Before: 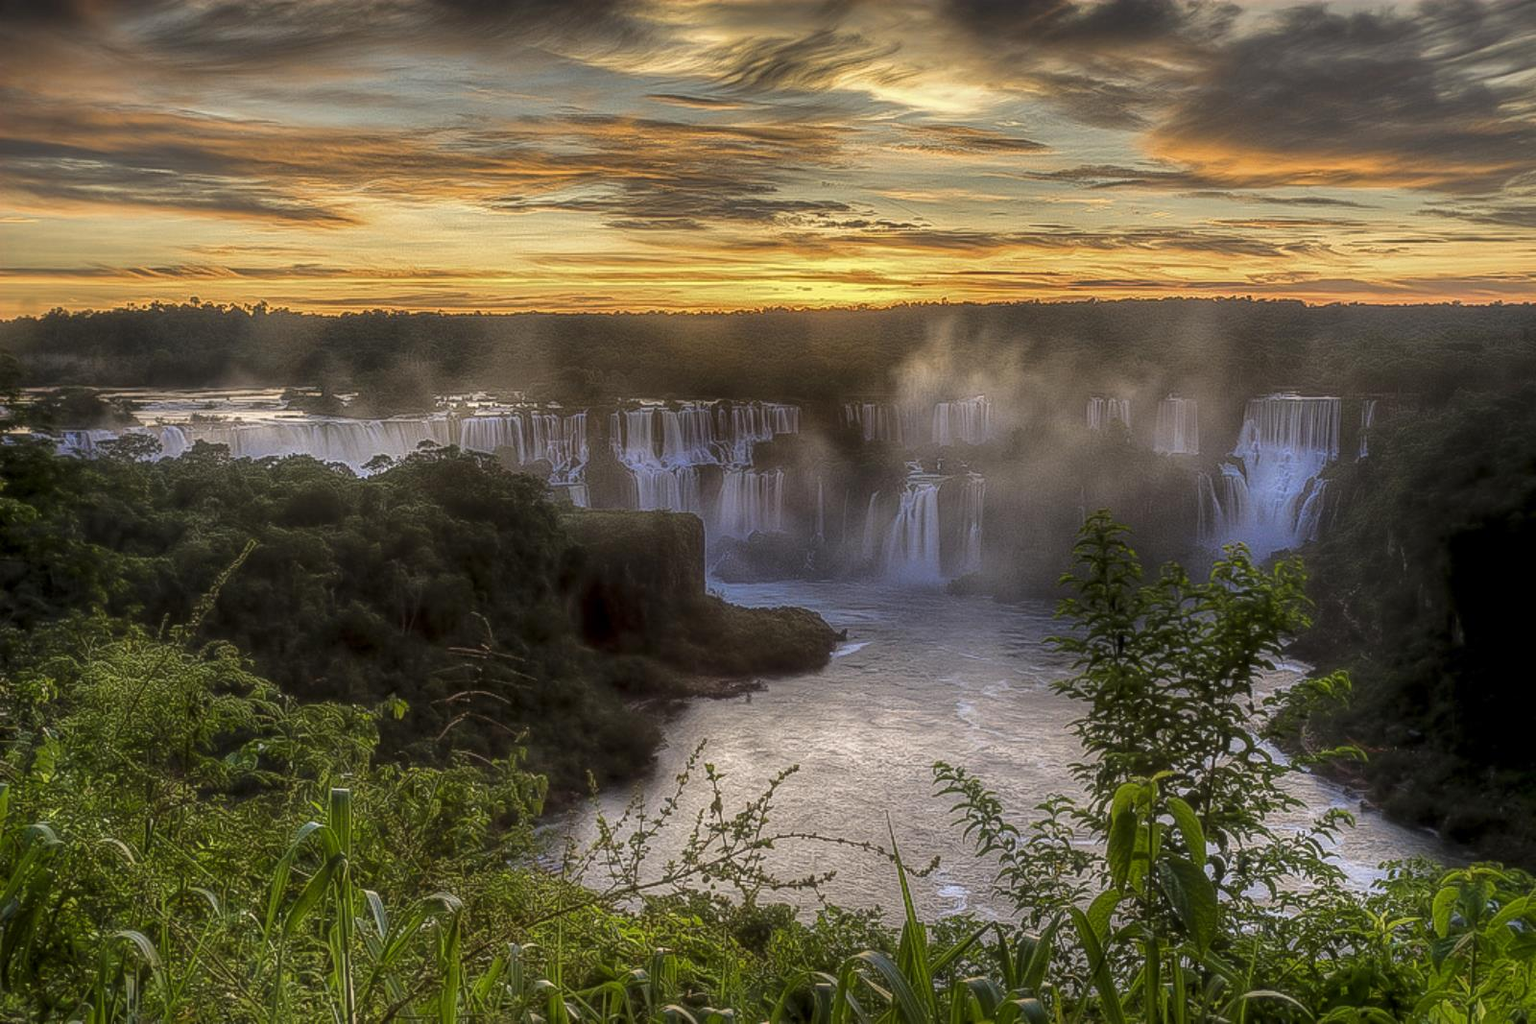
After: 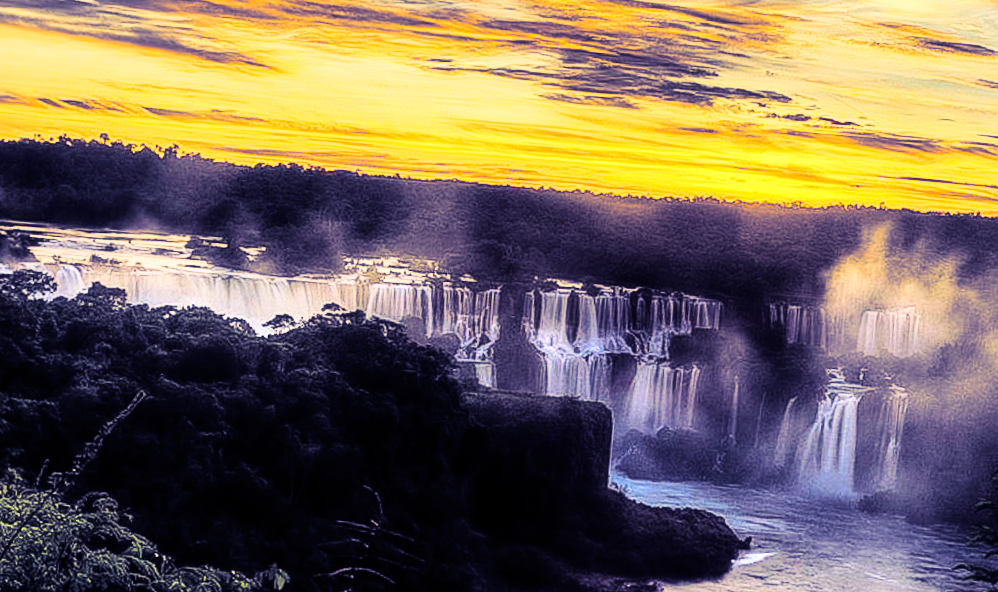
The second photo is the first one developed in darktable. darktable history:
contrast brightness saturation: saturation -0.17
color balance rgb: perceptual saturation grading › global saturation 30%, global vibrance 30%
split-toning: shadows › hue 242.67°, shadows › saturation 0.733, highlights › hue 45.33°, highlights › saturation 0.667, balance -53.304, compress 21.15%
rgb curve: curves: ch0 [(0, 0) (0.21, 0.15) (0.24, 0.21) (0.5, 0.75) (0.75, 0.96) (0.89, 0.99) (1, 1)]; ch1 [(0, 0.02) (0.21, 0.13) (0.25, 0.2) (0.5, 0.67) (0.75, 0.9) (0.89, 0.97) (1, 1)]; ch2 [(0, 0.02) (0.21, 0.13) (0.25, 0.2) (0.5, 0.67) (0.75, 0.9) (0.89, 0.97) (1, 1)], compensate middle gray true
crop and rotate: angle -4.99°, left 2.122%, top 6.945%, right 27.566%, bottom 30.519%
exposure: compensate highlight preservation false
